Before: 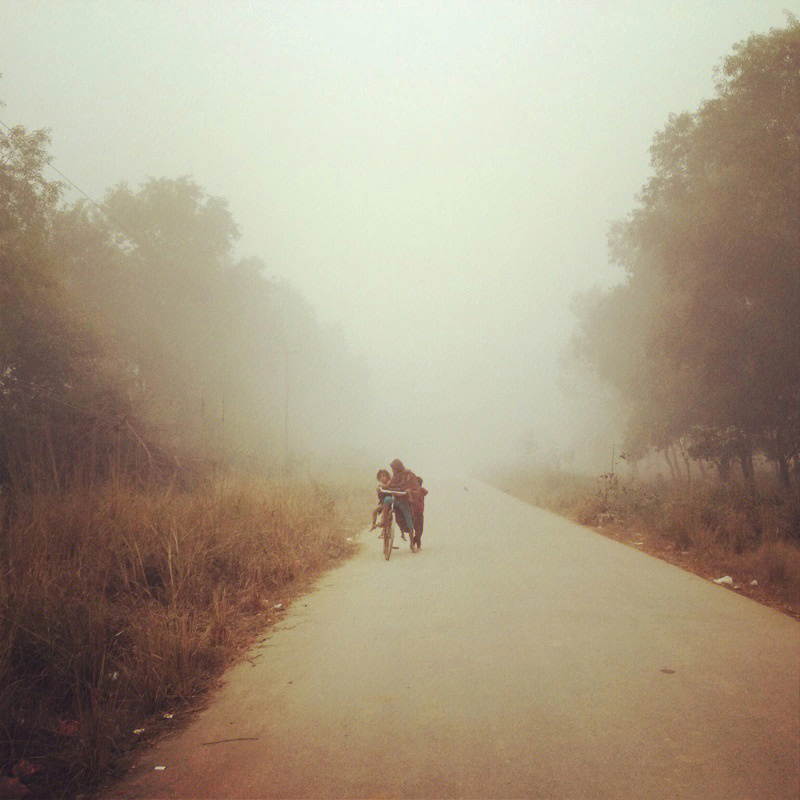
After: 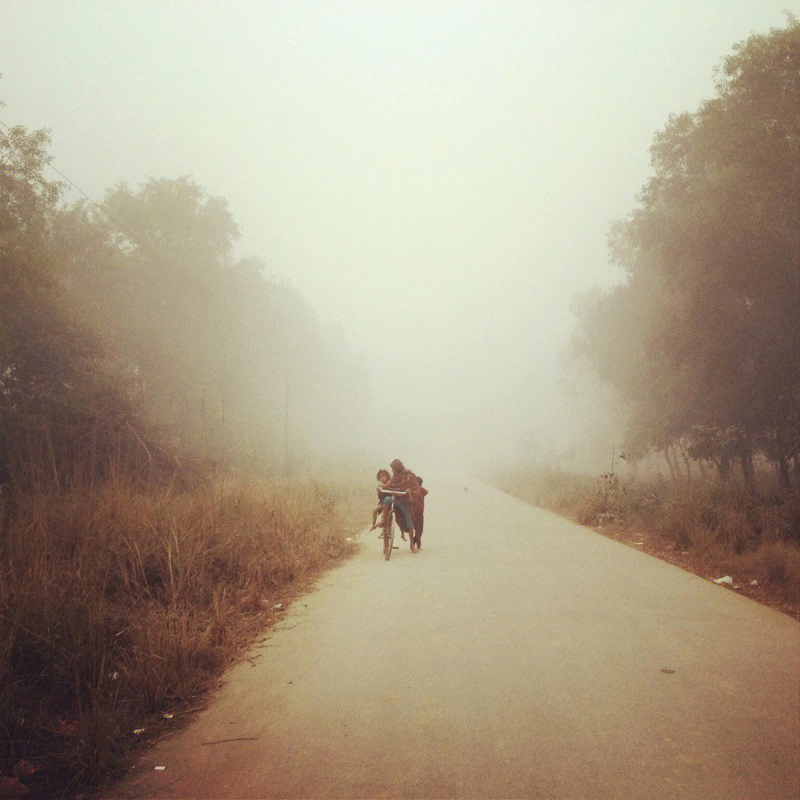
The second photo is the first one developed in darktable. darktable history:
tone curve: curves: ch0 [(0, 0) (0.003, 0.01) (0.011, 0.015) (0.025, 0.023) (0.044, 0.037) (0.069, 0.055) (0.1, 0.08) (0.136, 0.114) (0.177, 0.155) (0.224, 0.201) (0.277, 0.254) (0.335, 0.319) (0.399, 0.387) (0.468, 0.459) (0.543, 0.544) (0.623, 0.634) (0.709, 0.731) (0.801, 0.827) (0.898, 0.921) (1, 1)], color space Lab, independent channels, preserve colors none
